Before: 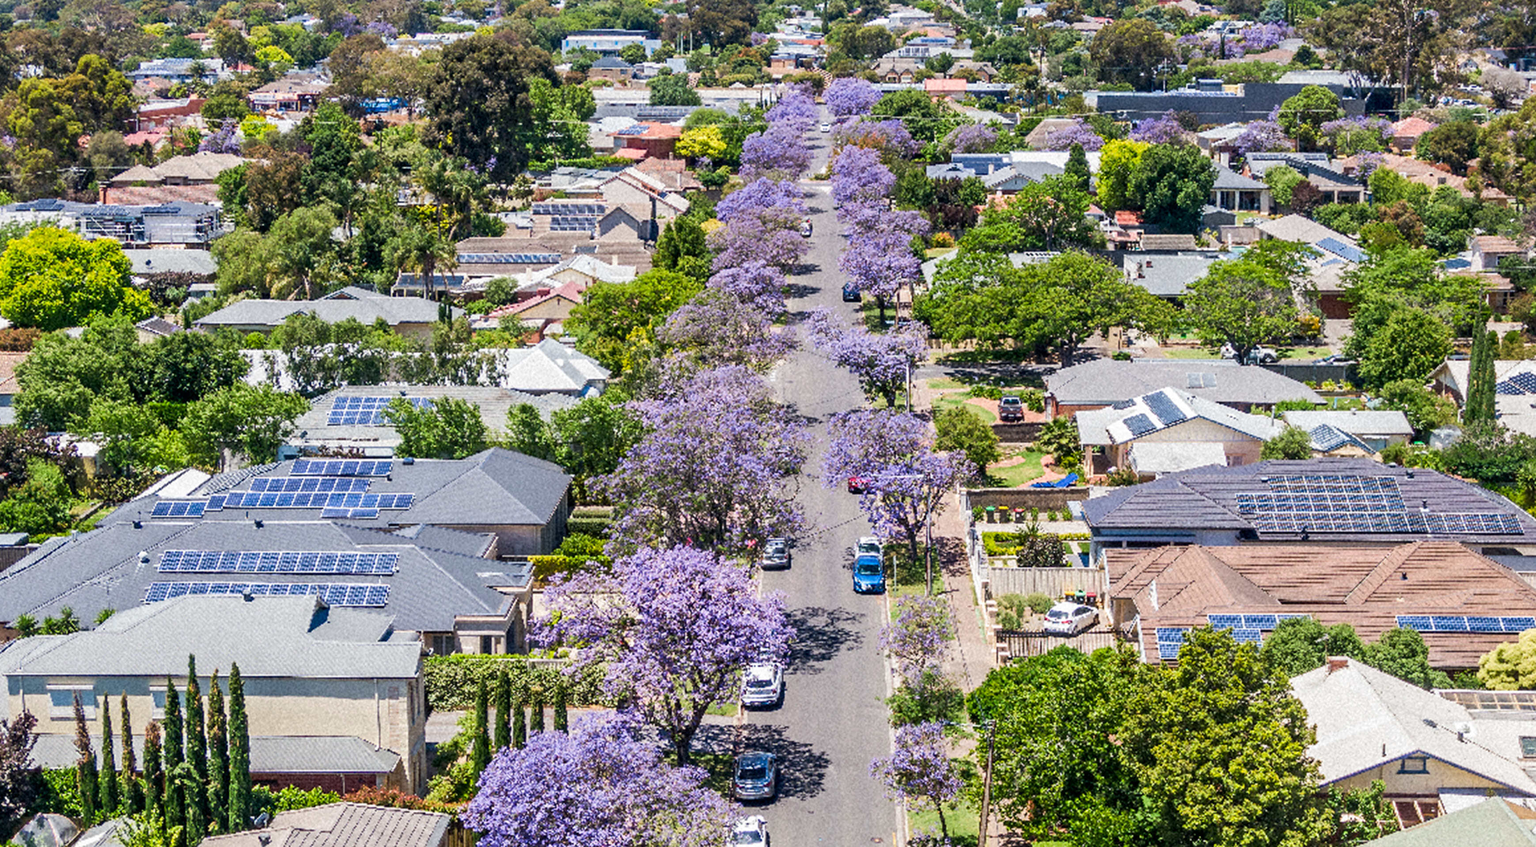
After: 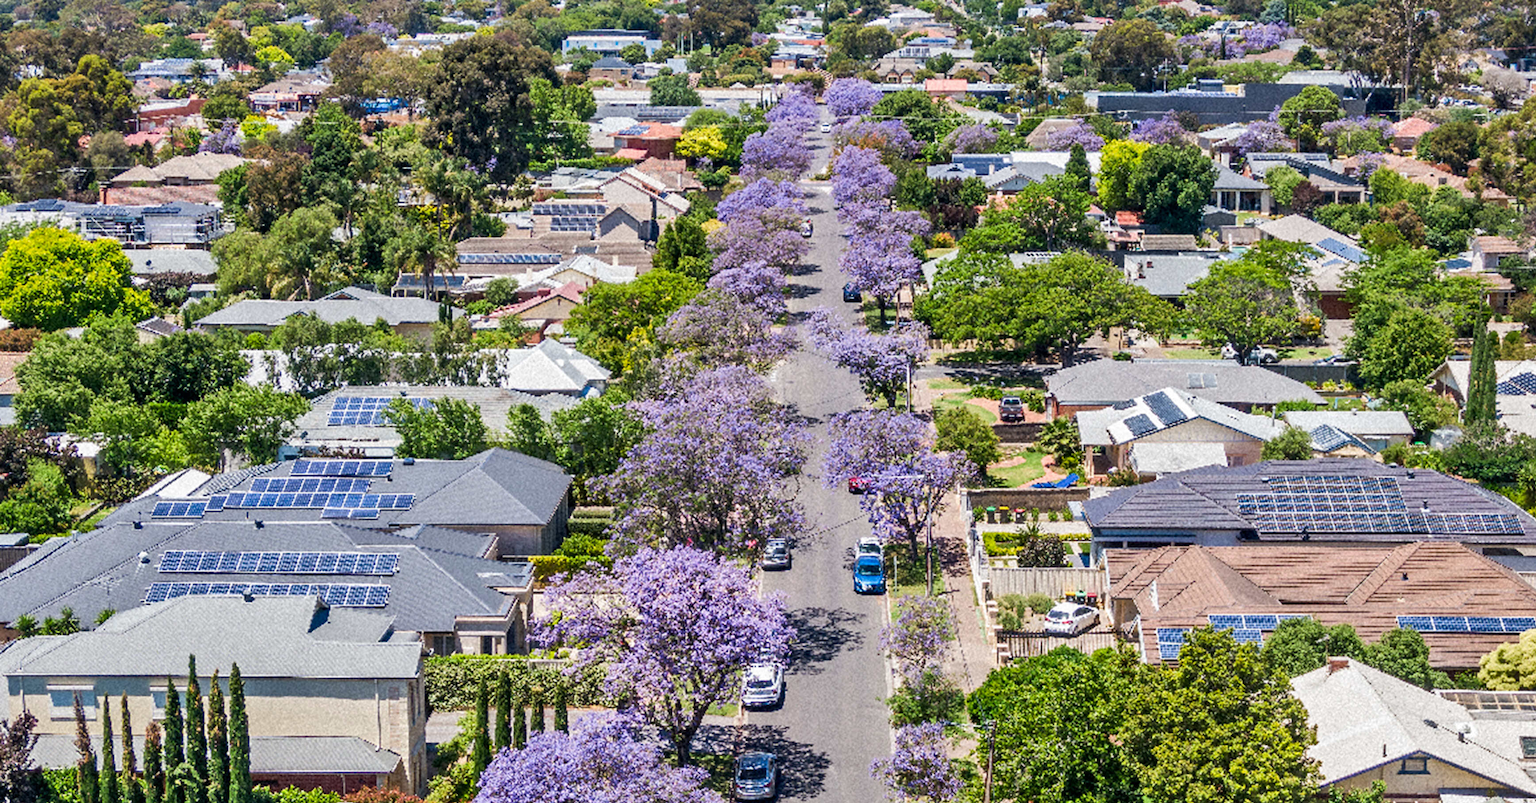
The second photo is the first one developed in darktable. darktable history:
crop and rotate: top 0%, bottom 5.097%
shadows and highlights: highlights color adjustment 0%, low approximation 0.01, soften with gaussian
